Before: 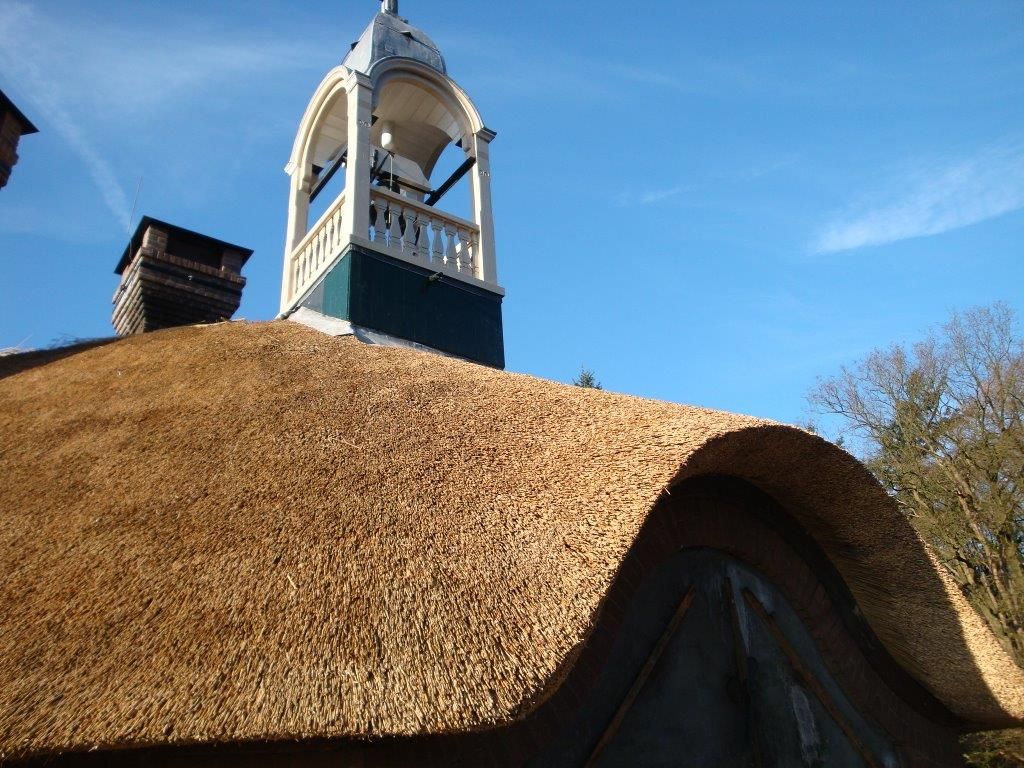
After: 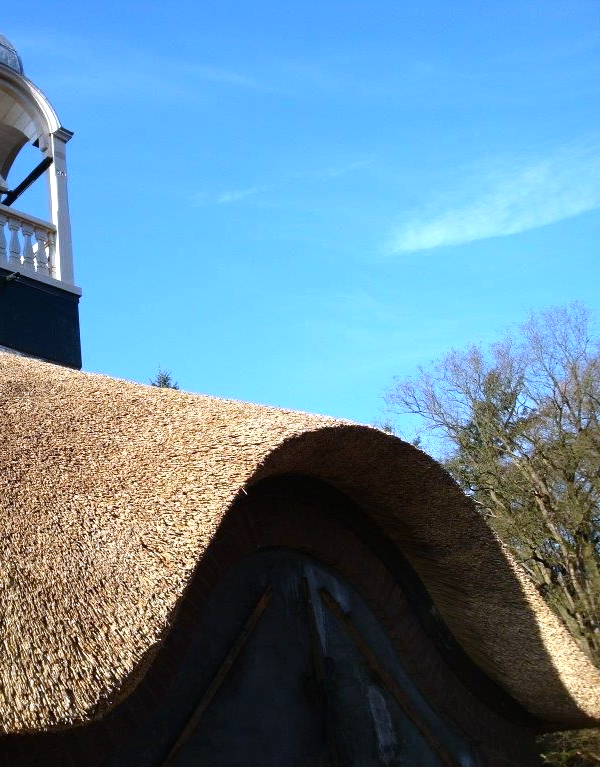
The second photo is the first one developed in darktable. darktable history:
crop: left 41.402%
white balance: red 0.948, green 1.02, blue 1.176
tone equalizer: -8 EV -0.417 EV, -7 EV -0.389 EV, -6 EV -0.333 EV, -5 EV -0.222 EV, -3 EV 0.222 EV, -2 EV 0.333 EV, -1 EV 0.389 EV, +0 EV 0.417 EV, edges refinement/feathering 500, mask exposure compensation -1.57 EV, preserve details no
